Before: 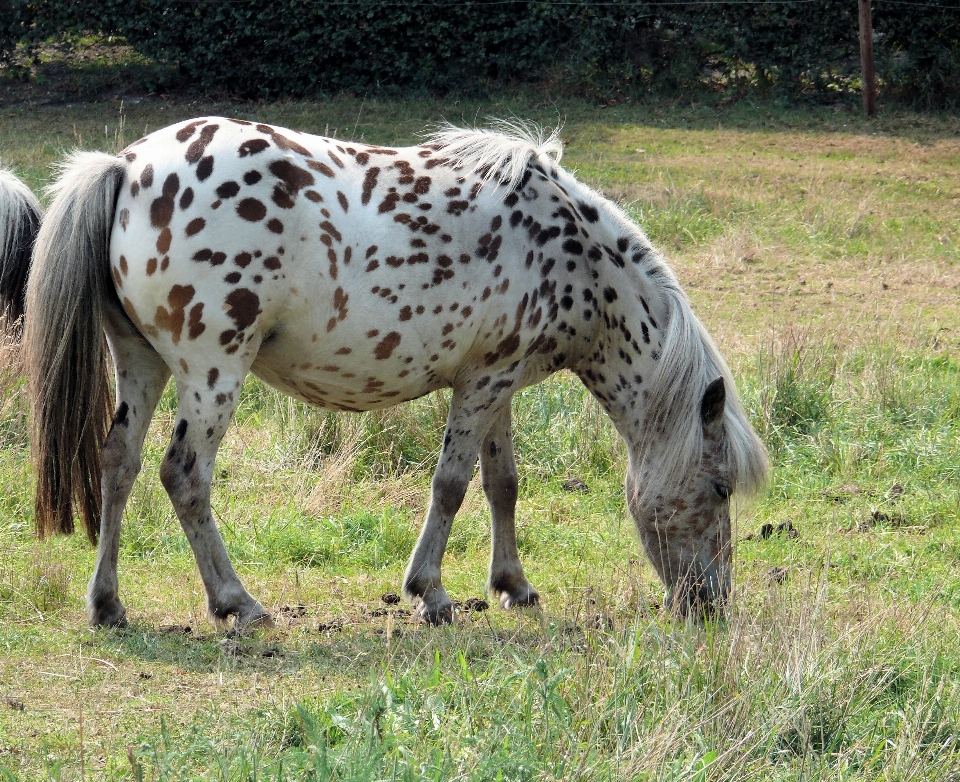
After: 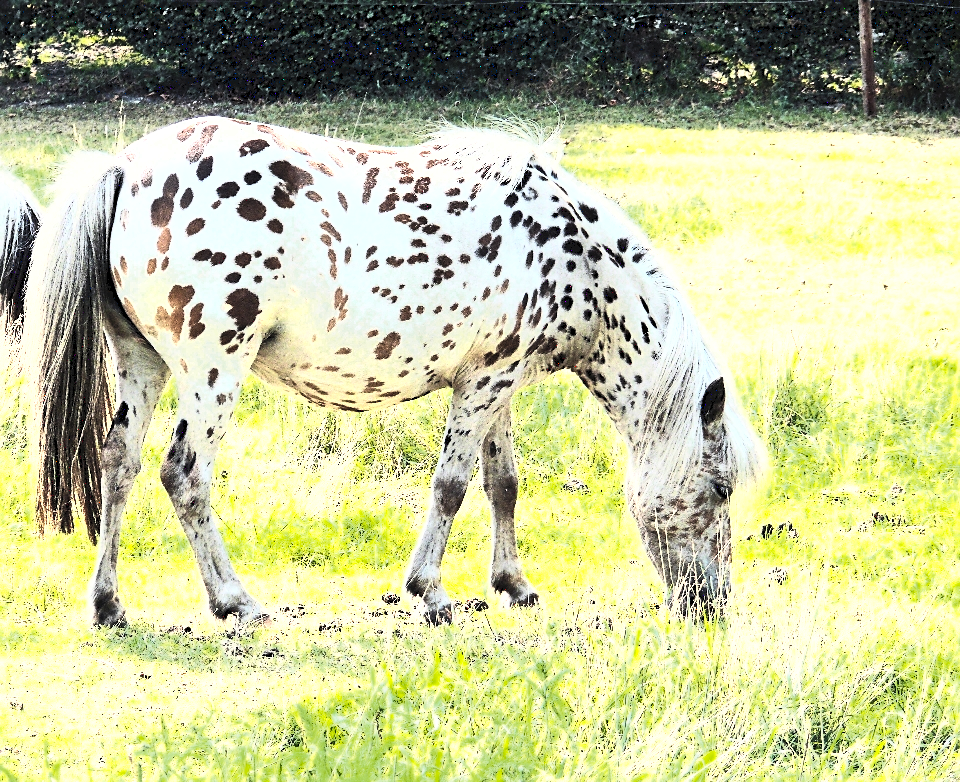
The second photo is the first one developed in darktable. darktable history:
base curve: curves: ch0 [(0, 0.003) (0.001, 0.002) (0.006, 0.004) (0.02, 0.022) (0.048, 0.086) (0.094, 0.234) (0.162, 0.431) (0.258, 0.629) (0.385, 0.8) (0.548, 0.918) (0.751, 0.988) (1, 1)]
color zones: curves: ch0 [(0.099, 0.624) (0.257, 0.596) (0.384, 0.376) (0.529, 0.492) (0.697, 0.564) (0.768, 0.532) (0.908, 0.644)]; ch1 [(0.112, 0.564) (0.254, 0.612) (0.432, 0.676) (0.592, 0.456) (0.743, 0.684) (0.888, 0.536)]; ch2 [(0.25, 0.5) (0.469, 0.36) (0.75, 0.5)]
contrast brightness saturation: contrast 0.377, brightness 0.537
sharpen: on, module defaults
